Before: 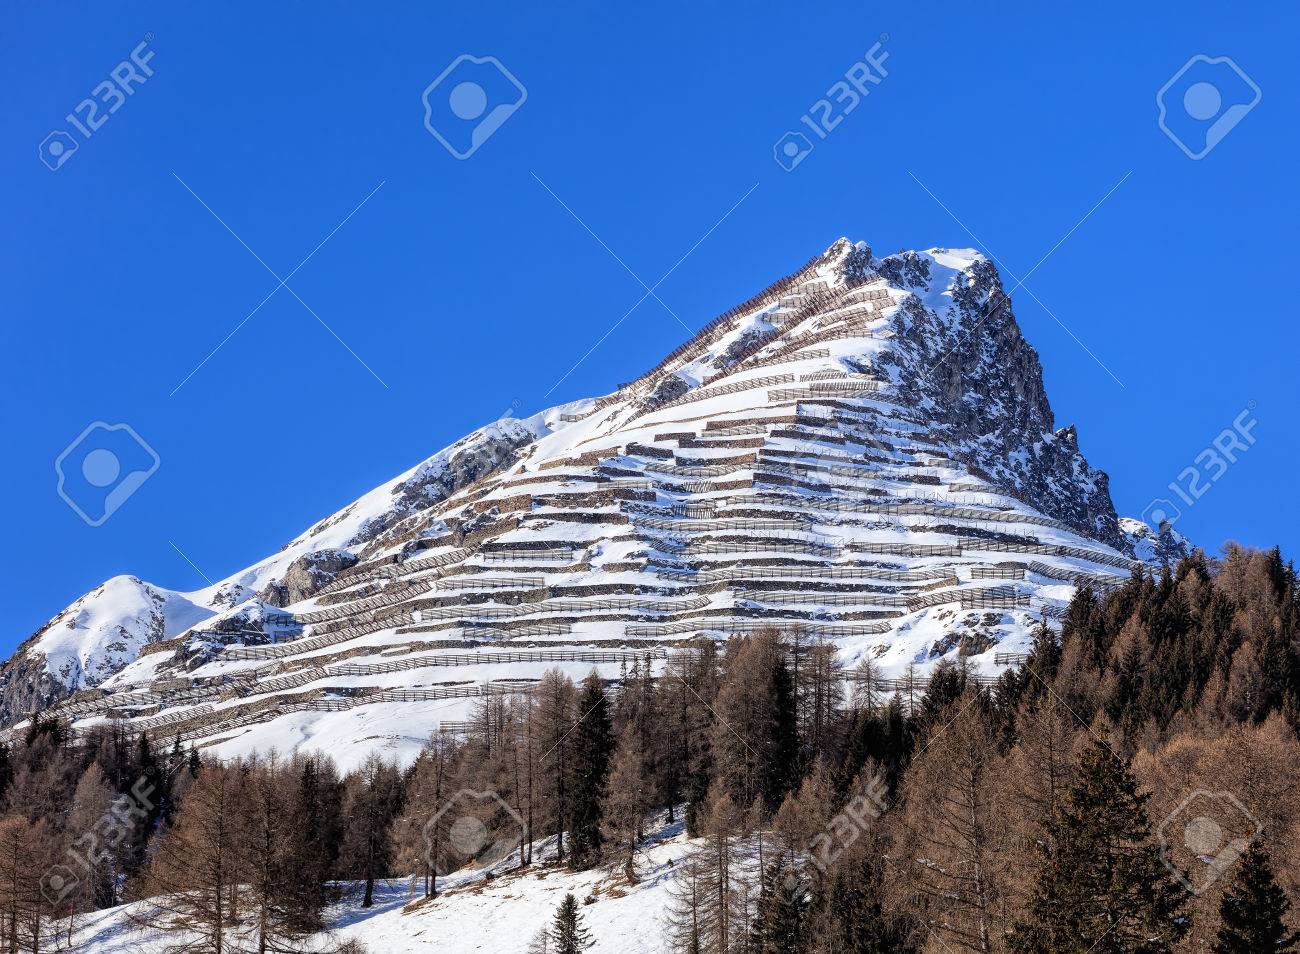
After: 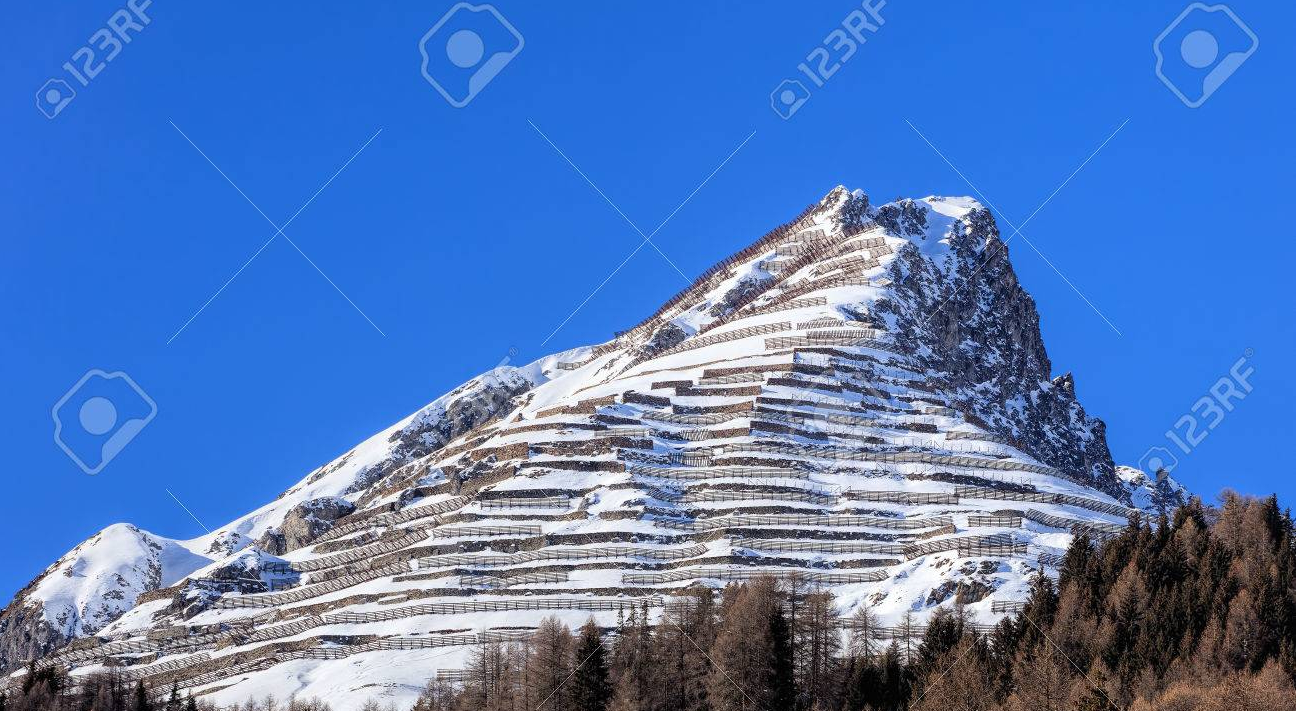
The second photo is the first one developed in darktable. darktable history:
crop: left 0.254%, top 5.501%, bottom 19.911%
